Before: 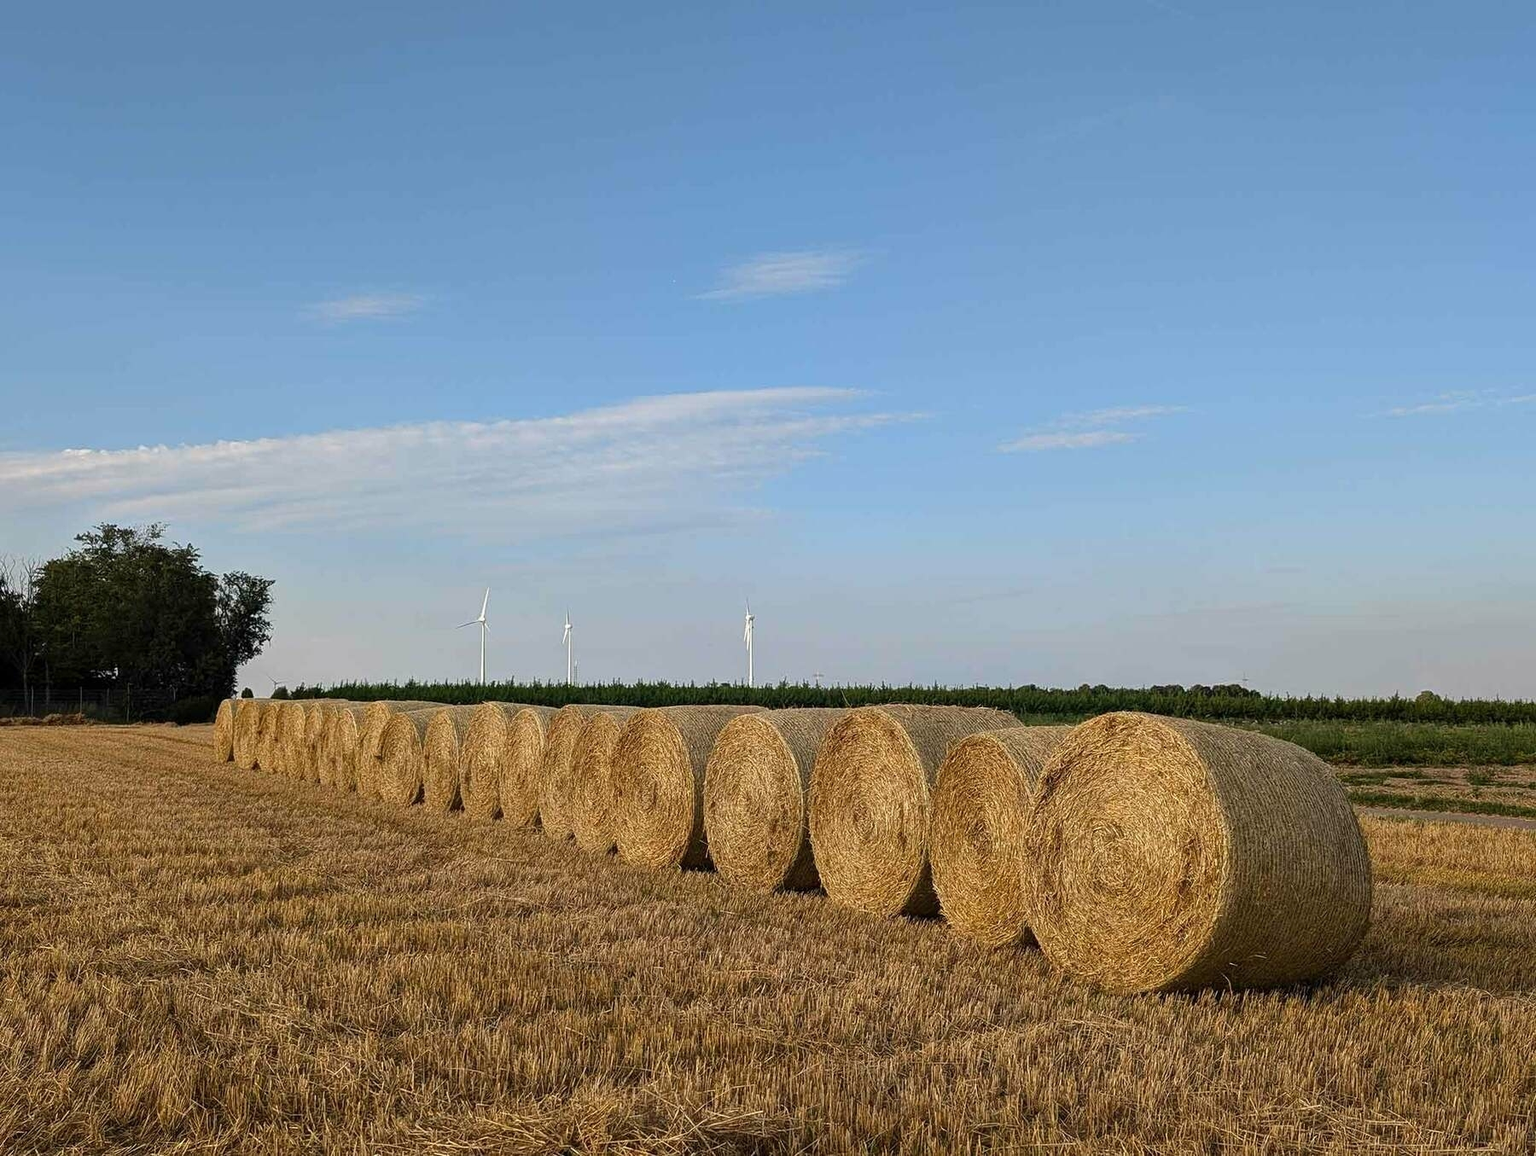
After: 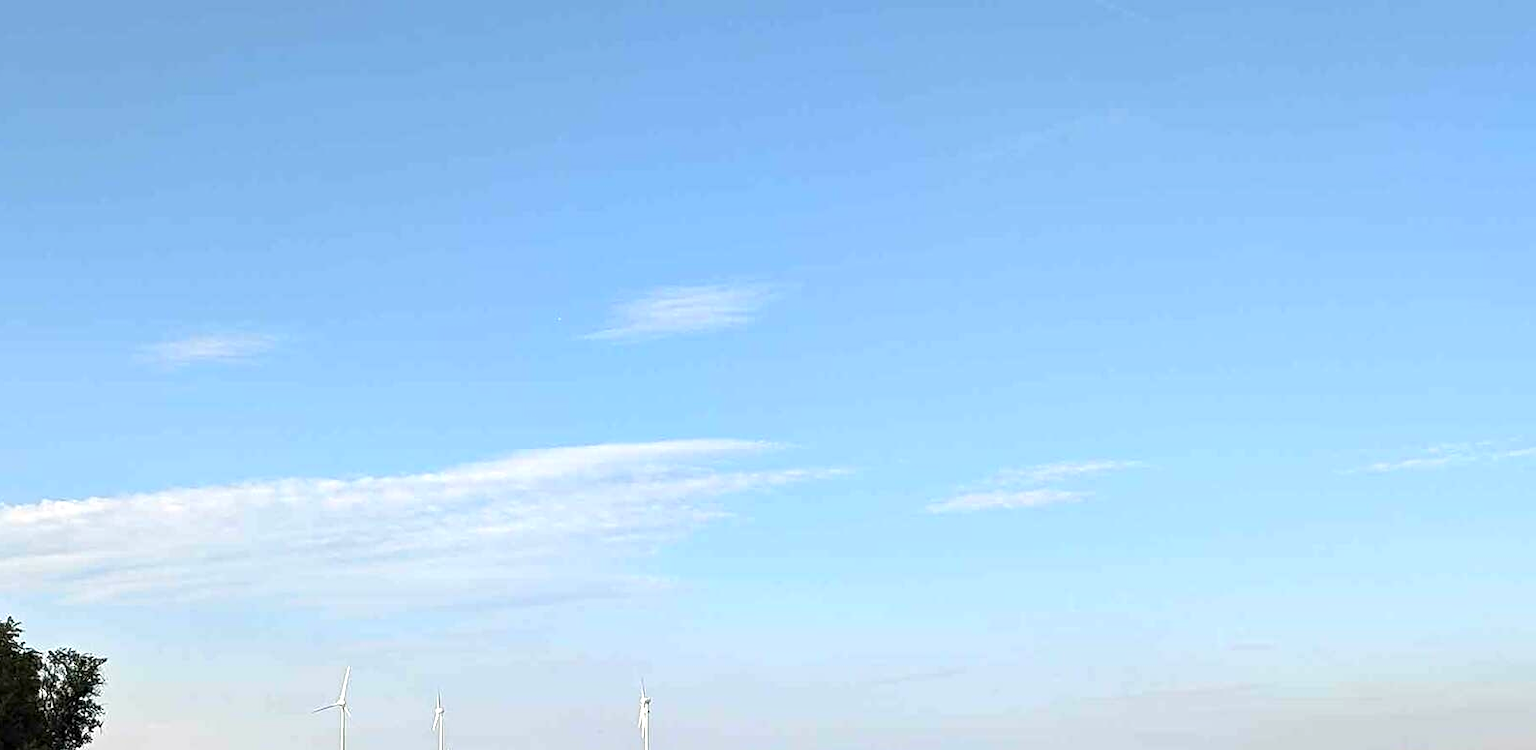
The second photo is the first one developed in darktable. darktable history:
crop and rotate: left 11.812%, bottom 42.776%
contrast equalizer: y [[0.5, 0.504, 0.515, 0.527, 0.535, 0.534], [0.5 ×6], [0.491, 0.387, 0.179, 0.068, 0.068, 0.068], [0 ×5, 0.023], [0 ×6]]
exposure: exposure 0.74 EV, compensate highlight preservation false
